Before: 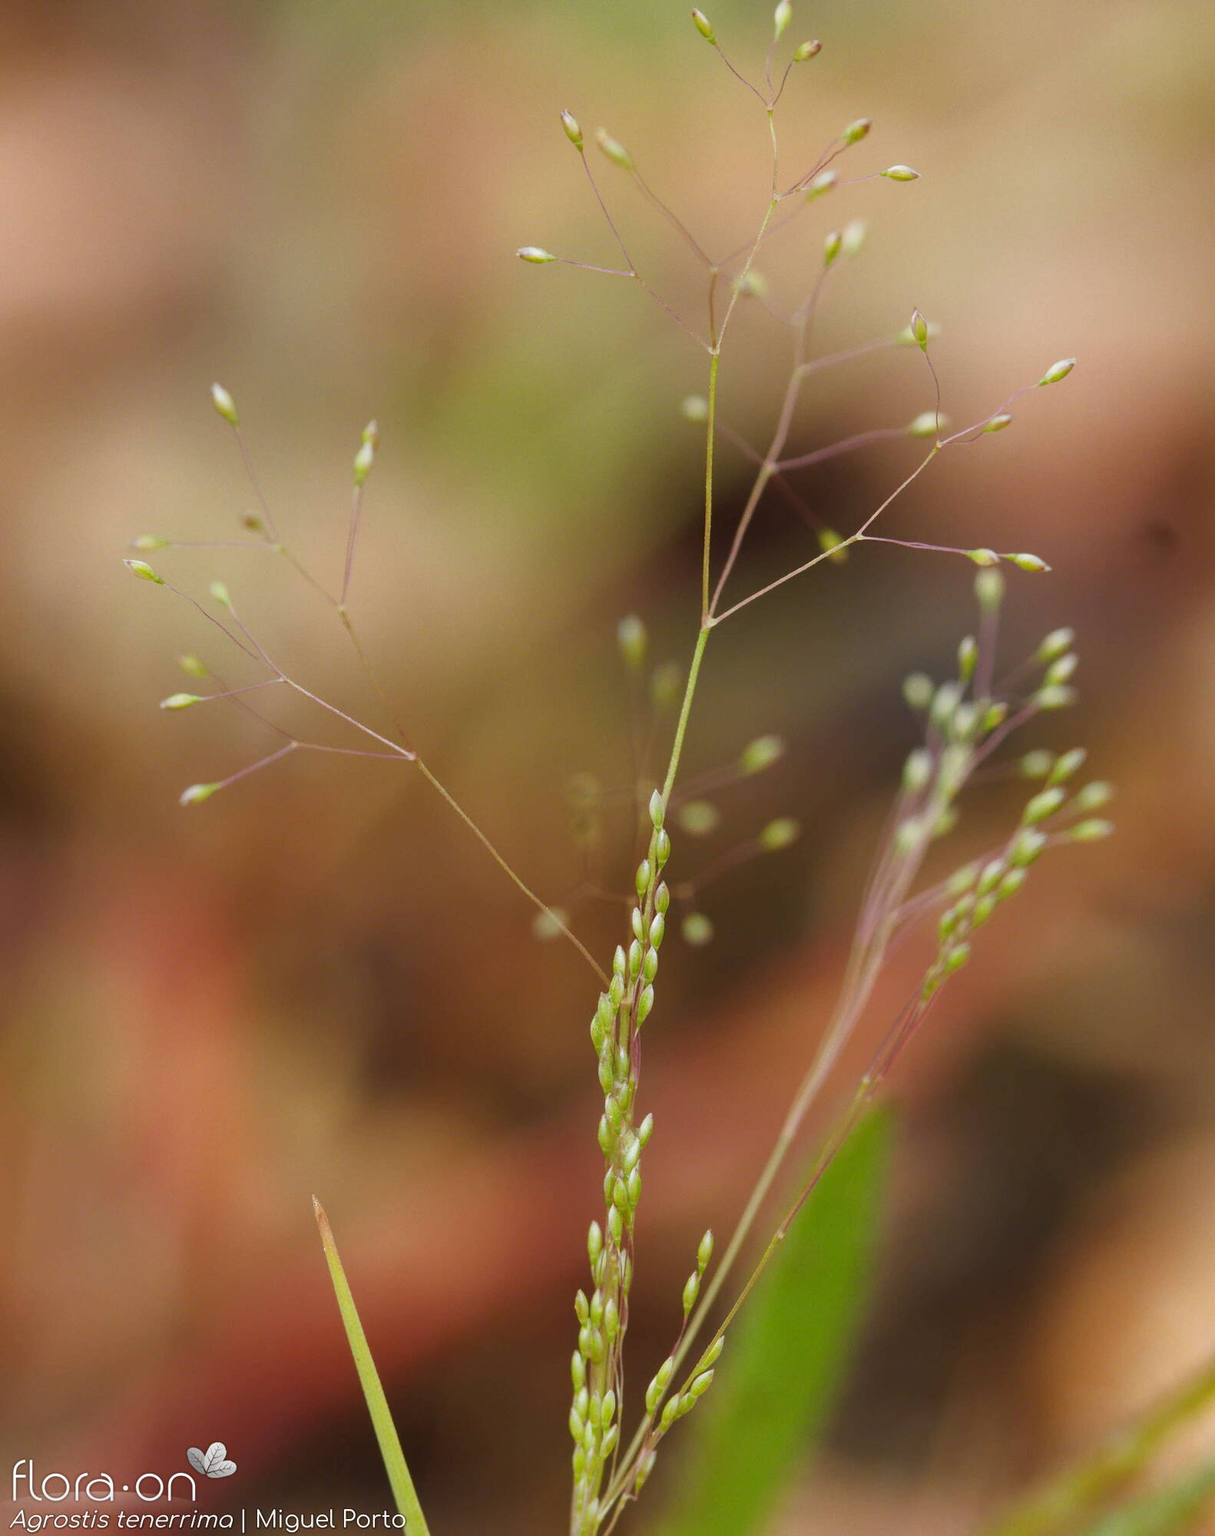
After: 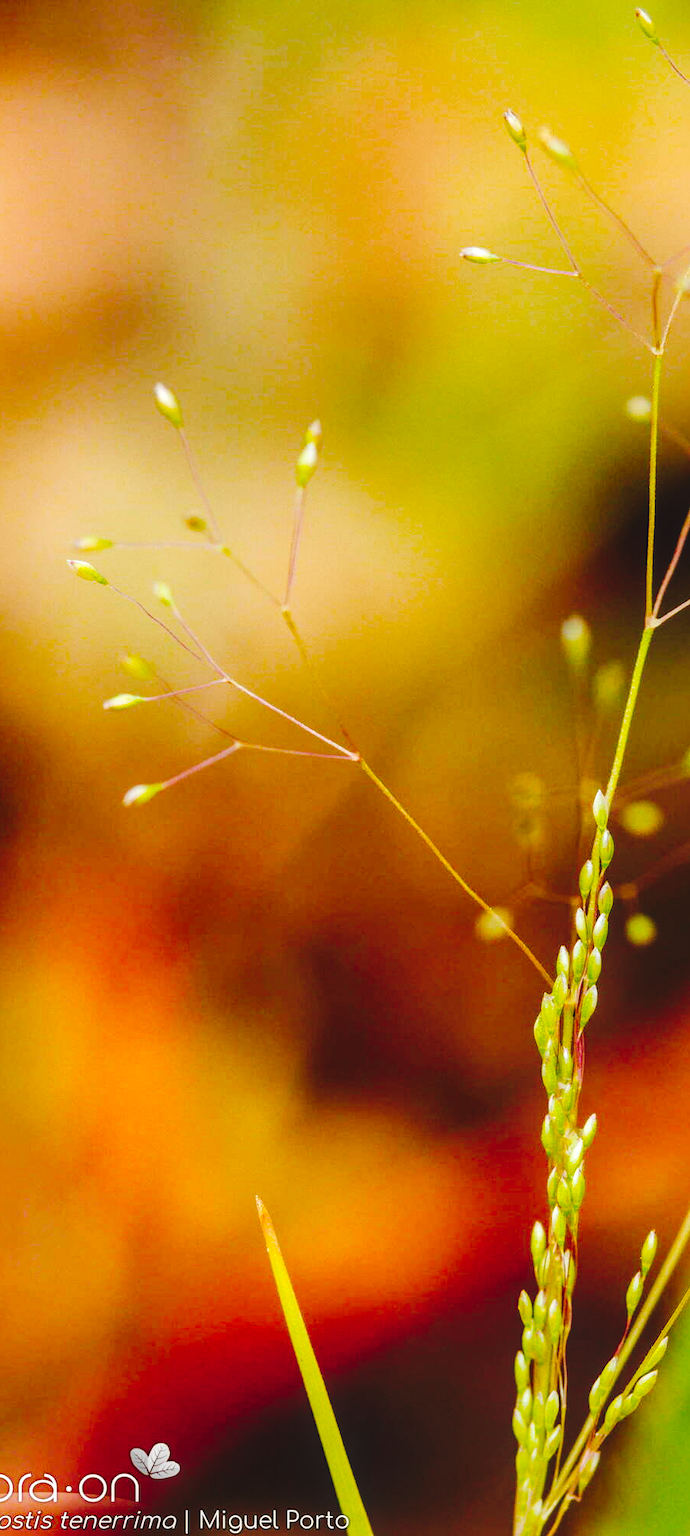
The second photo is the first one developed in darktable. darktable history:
crop: left 4.739%, right 38.433%
color balance rgb: linear chroma grading › global chroma 19.423%, perceptual saturation grading › global saturation 30.396%, perceptual brilliance grading › highlights 6.724%, perceptual brilliance grading › mid-tones 17.124%, perceptual brilliance grading › shadows -5.574%
local contrast: on, module defaults
tone curve: curves: ch0 [(0, 0) (0.003, 0.084) (0.011, 0.084) (0.025, 0.084) (0.044, 0.084) (0.069, 0.085) (0.1, 0.09) (0.136, 0.1) (0.177, 0.119) (0.224, 0.144) (0.277, 0.205) (0.335, 0.298) (0.399, 0.417) (0.468, 0.525) (0.543, 0.631) (0.623, 0.72) (0.709, 0.8) (0.801, 0.867) (0.898, 0.934) (1, 1)], preserve colors none
